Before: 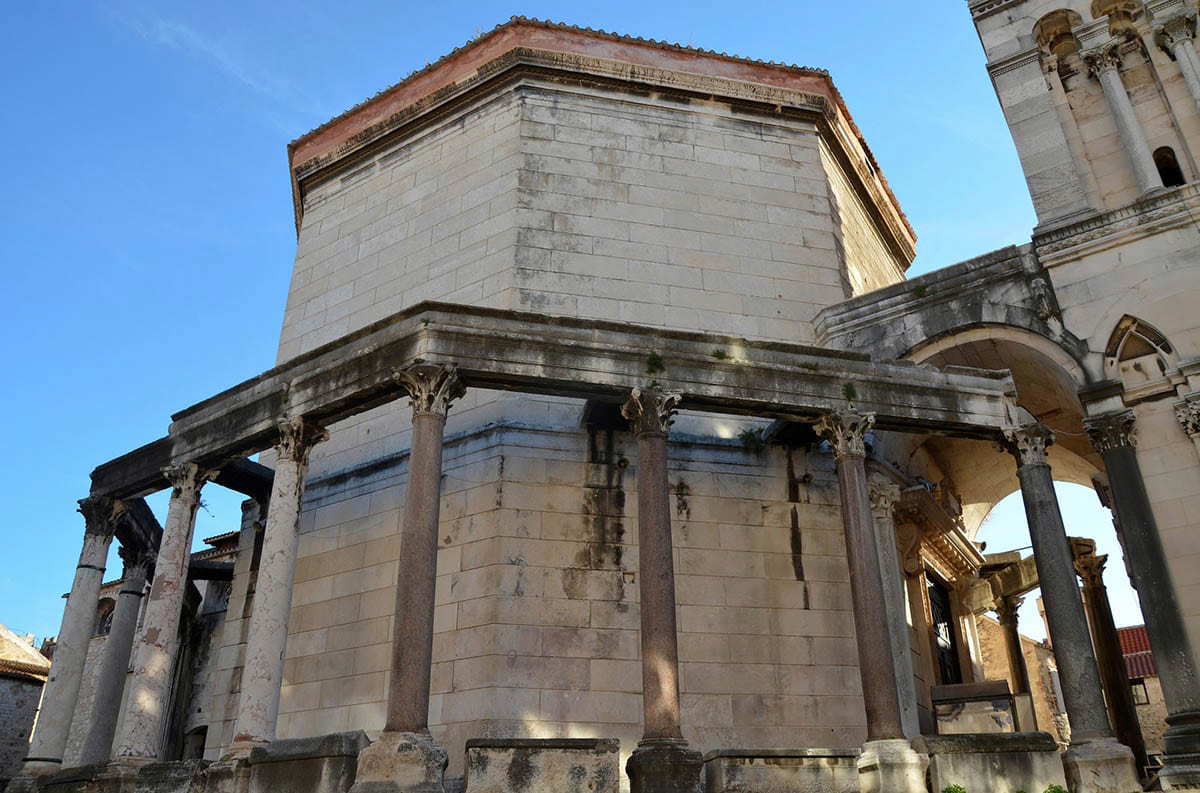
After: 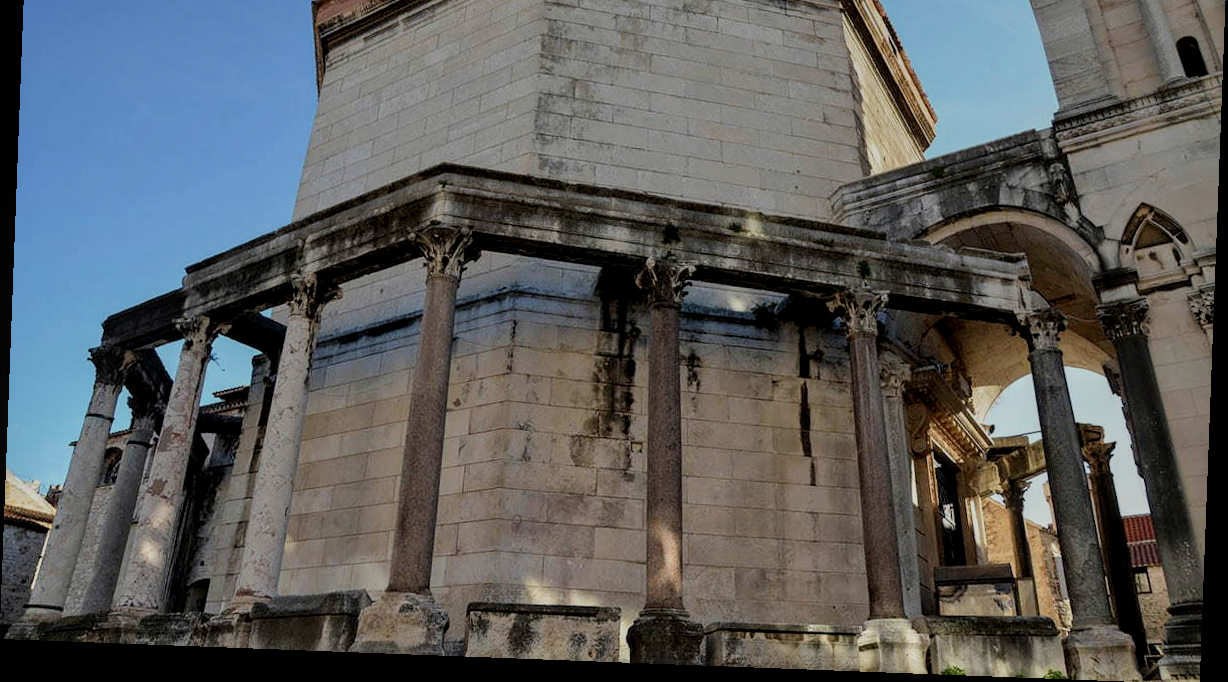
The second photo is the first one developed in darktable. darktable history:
graduated density: on, module defaults
rotate and perspective: rotation 2.17°, automatic cropping off
crop and rotate: top 18.507%
local contrast: on, module defaults
filmic rgb: hardness 4.17
